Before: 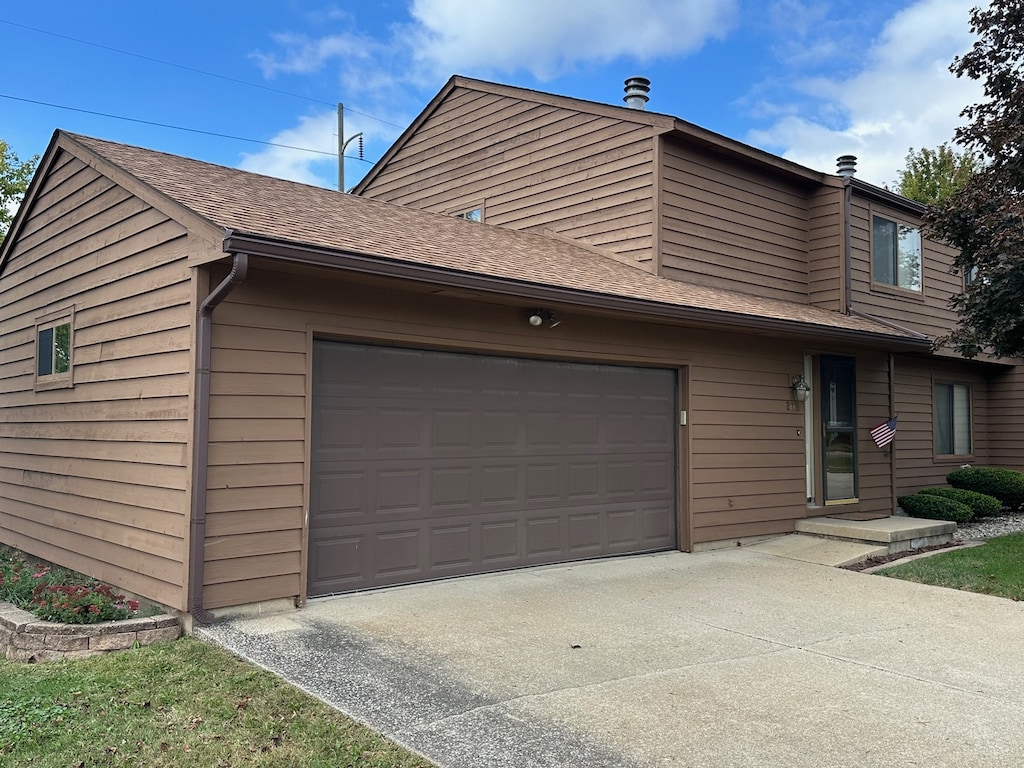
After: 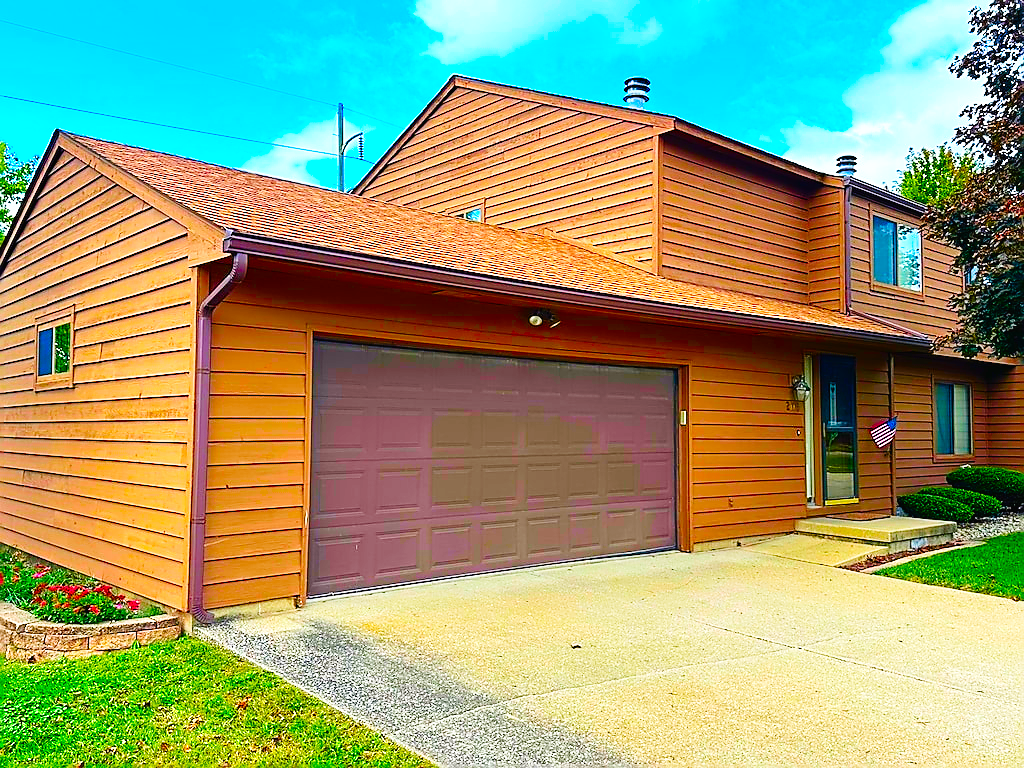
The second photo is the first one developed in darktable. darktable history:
exposure: compensate highlight preservation false
color balance rgb: shadows lift › luminance -20.259%, global offset › luminance 0.262%, linear chroma grading › global chroma 14.908%, perceptual saturation grading › global saturation 18.132%, global vibrance 40.723%
color correction: highlights b* 0.044, saturation 2.96
sharpen: radius 1.36, amount 1.255, threshold 0.818
base curve: curves: ch0 [(0, 0) (0.008, 0.007) (0.022, 0.029) (0.048, 0.089) (0.092, 0.197) (0.191, 0.399) (0.275, 0.534) (0.357, 0.65) (0.477, 0.78) (0.542, 0.833) (0.799, 0.973) (1, 1)], preserve colors none
